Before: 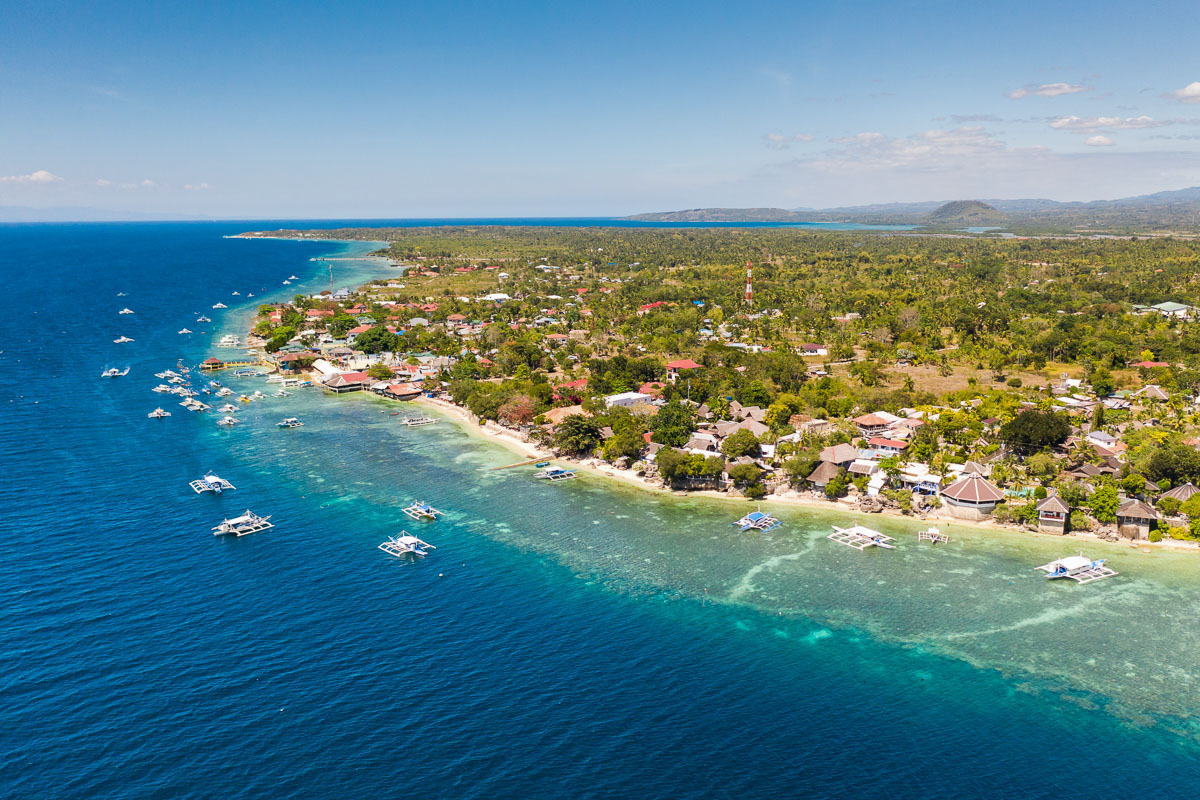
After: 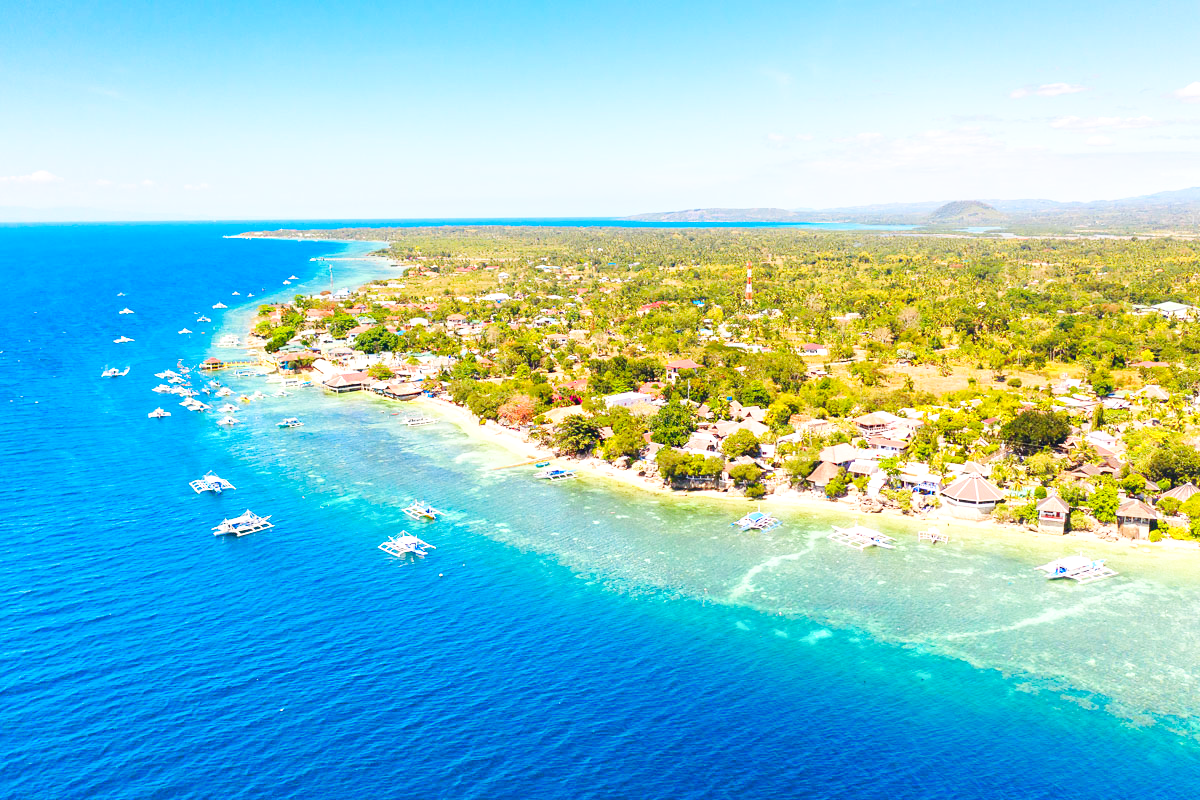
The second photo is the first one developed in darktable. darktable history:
base curve: curves: ch0 [(0, 0) (0.028, 0.03) (0.121, 0.232) (0.46, 0.748) (0.859, 0.968) (1, 1)], preserve colors none
levels: levels [0, 0.397, 0.955]
